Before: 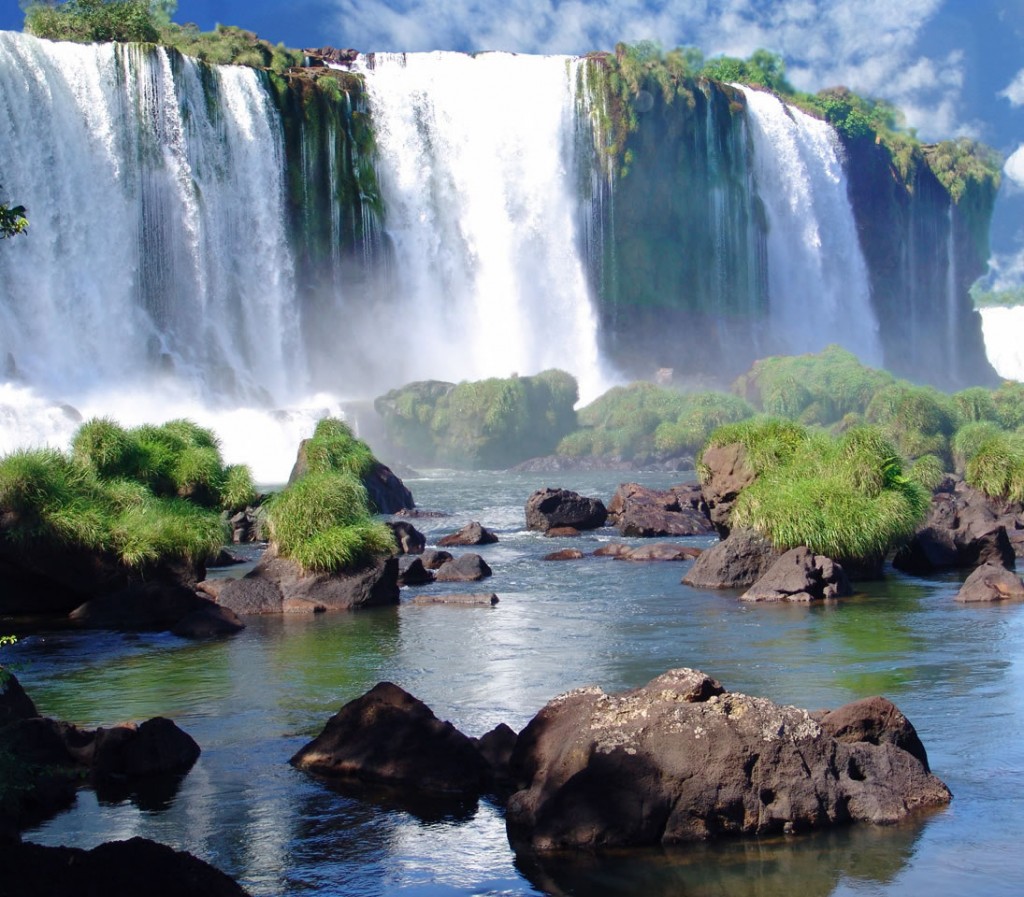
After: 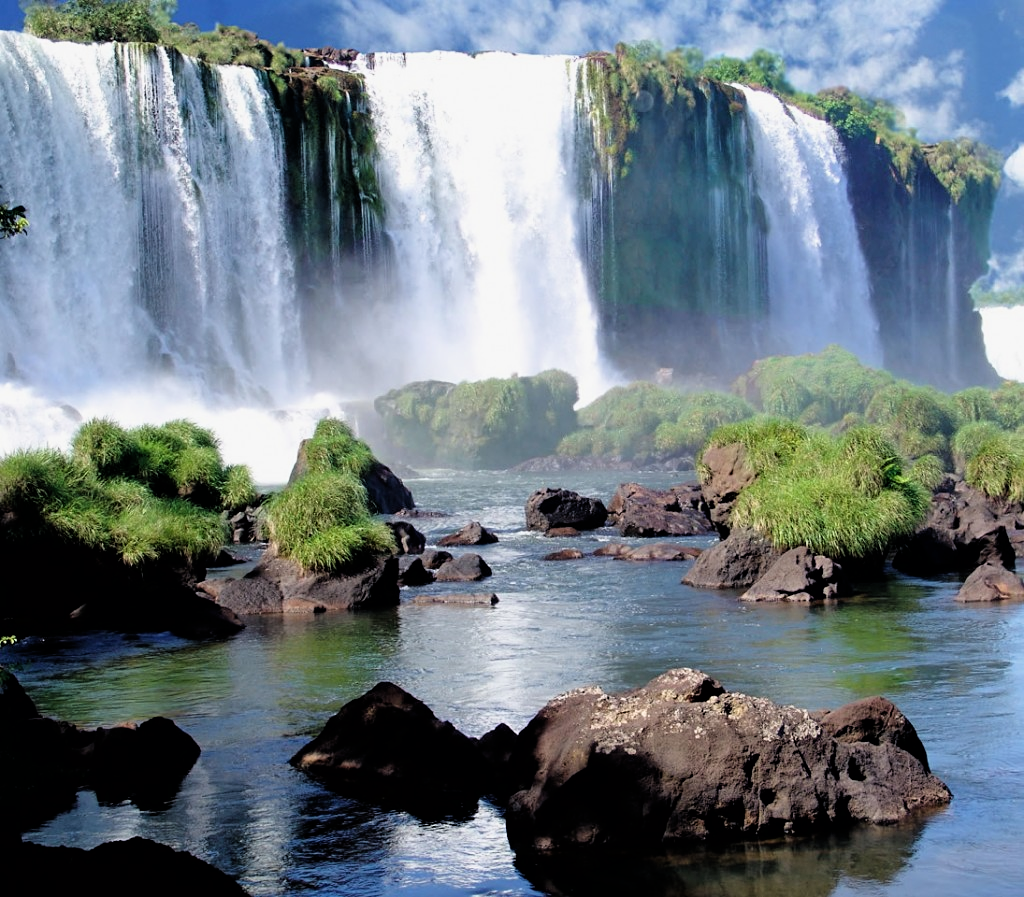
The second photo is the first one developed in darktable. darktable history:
filmic rgb: black relative exposure -4.95 EV, white relative exposure 2.84 EV, hardness 3.71
sharpen: amount 0.209
